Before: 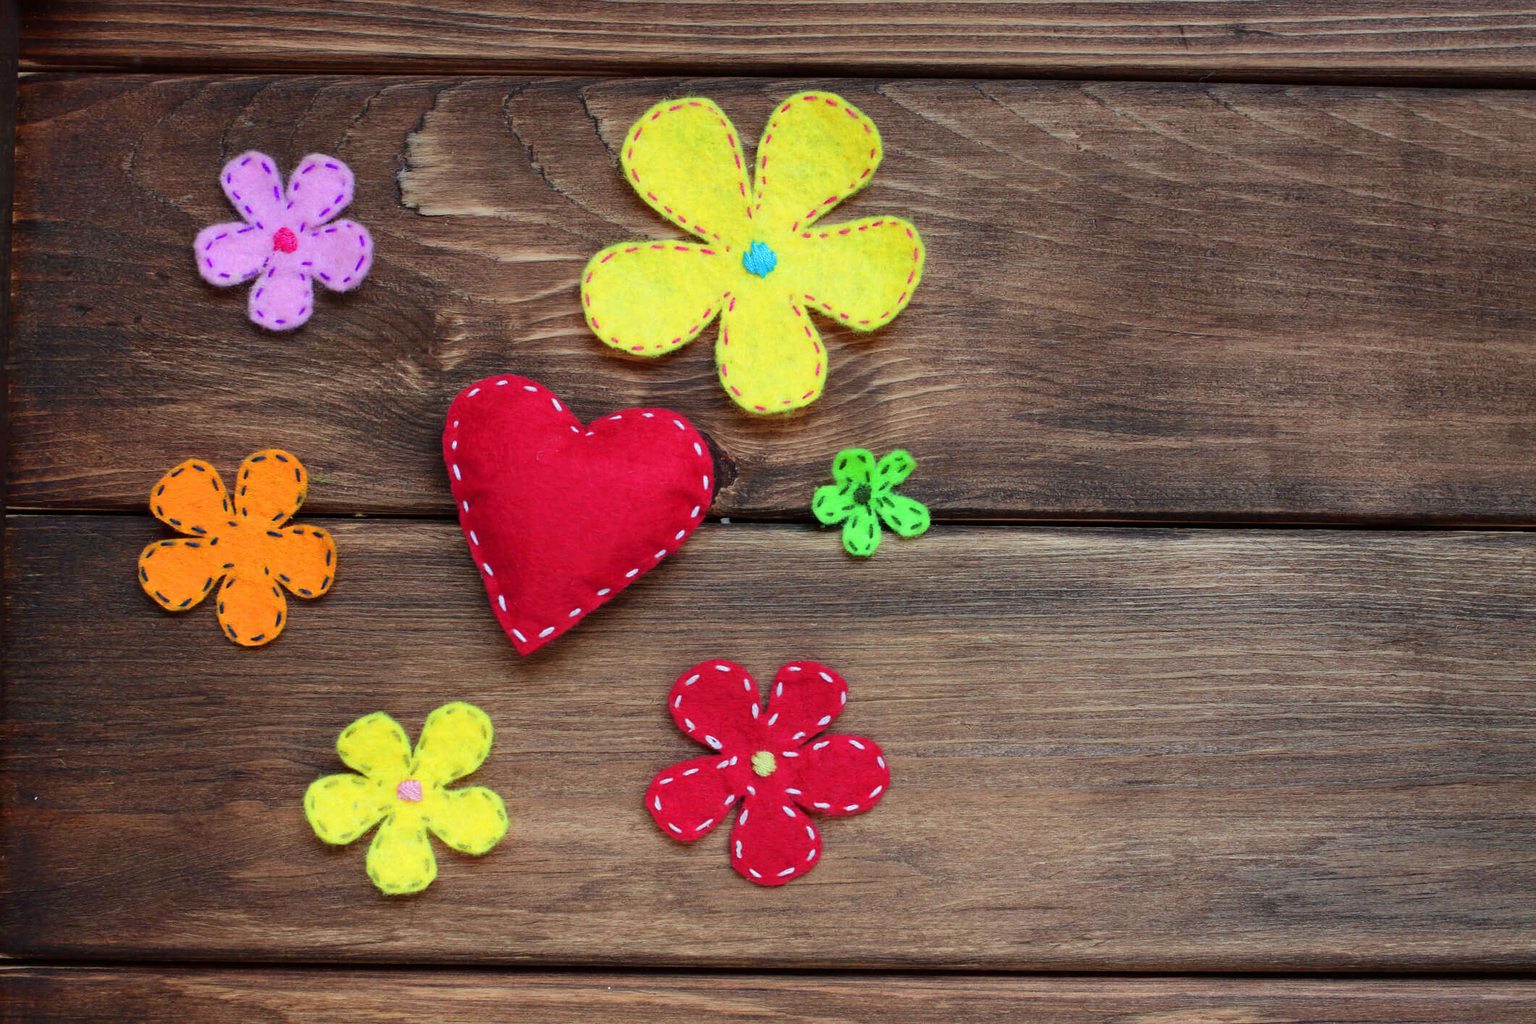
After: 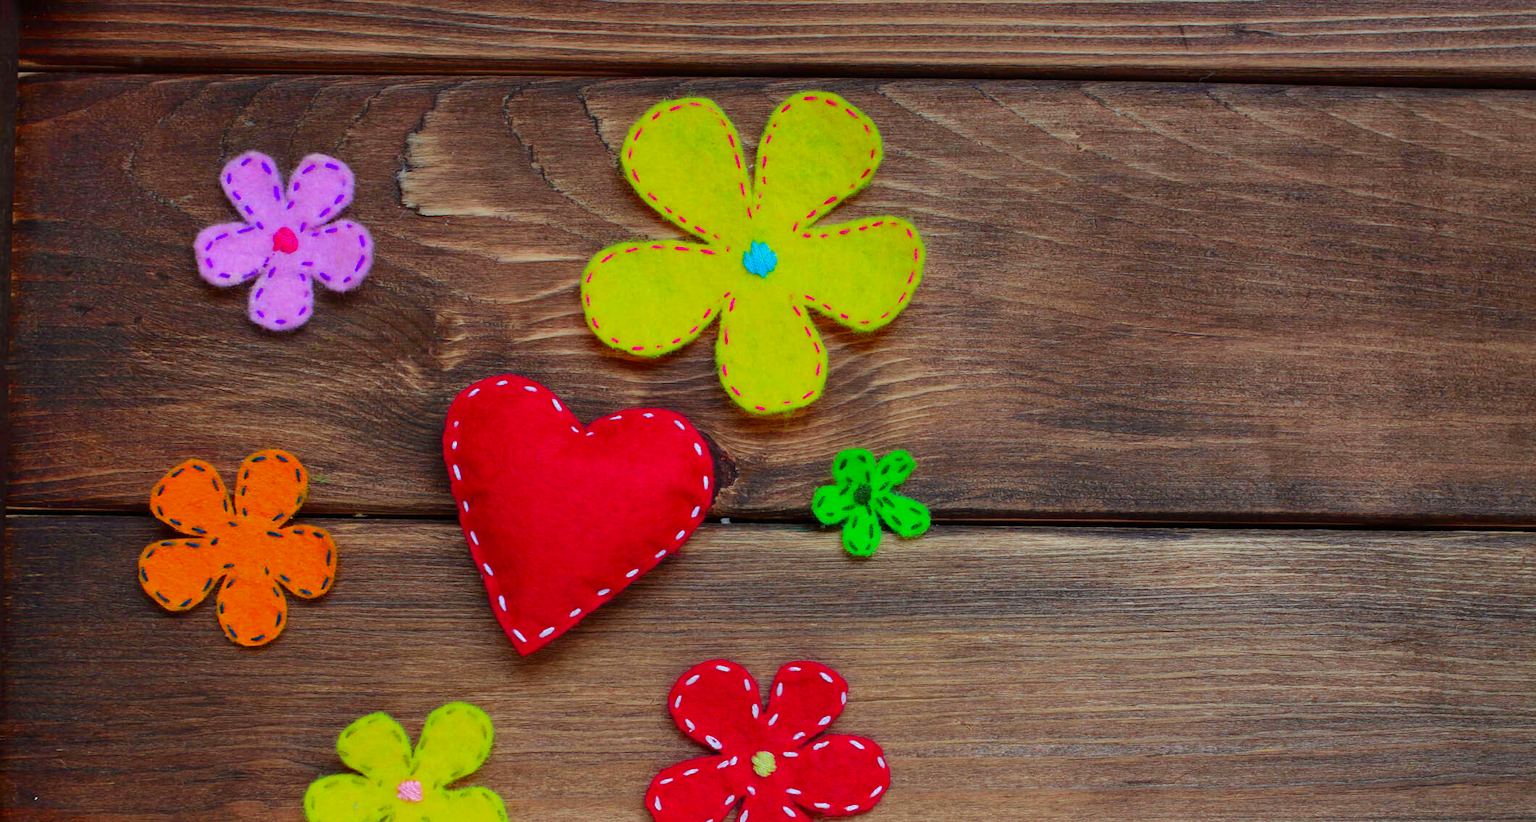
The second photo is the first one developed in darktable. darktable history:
color zones: curves: ch0 [(0, 0.425) (0.143, 0.422) (0.286, 0.42) (0.429, 0.419) (0.571, 0.419) (0.714, 0.42) (0.857, 0.422) (1, 0.425)]; ch1 [(0, 0.666) (0.143, 0.669) (0.286, 0.671) (0.429, 0.67) (0.571, 0.67) (0.714, 0.67) (0.857, 0.67) (1, 0.666)]
crop: bottom 19.644%
